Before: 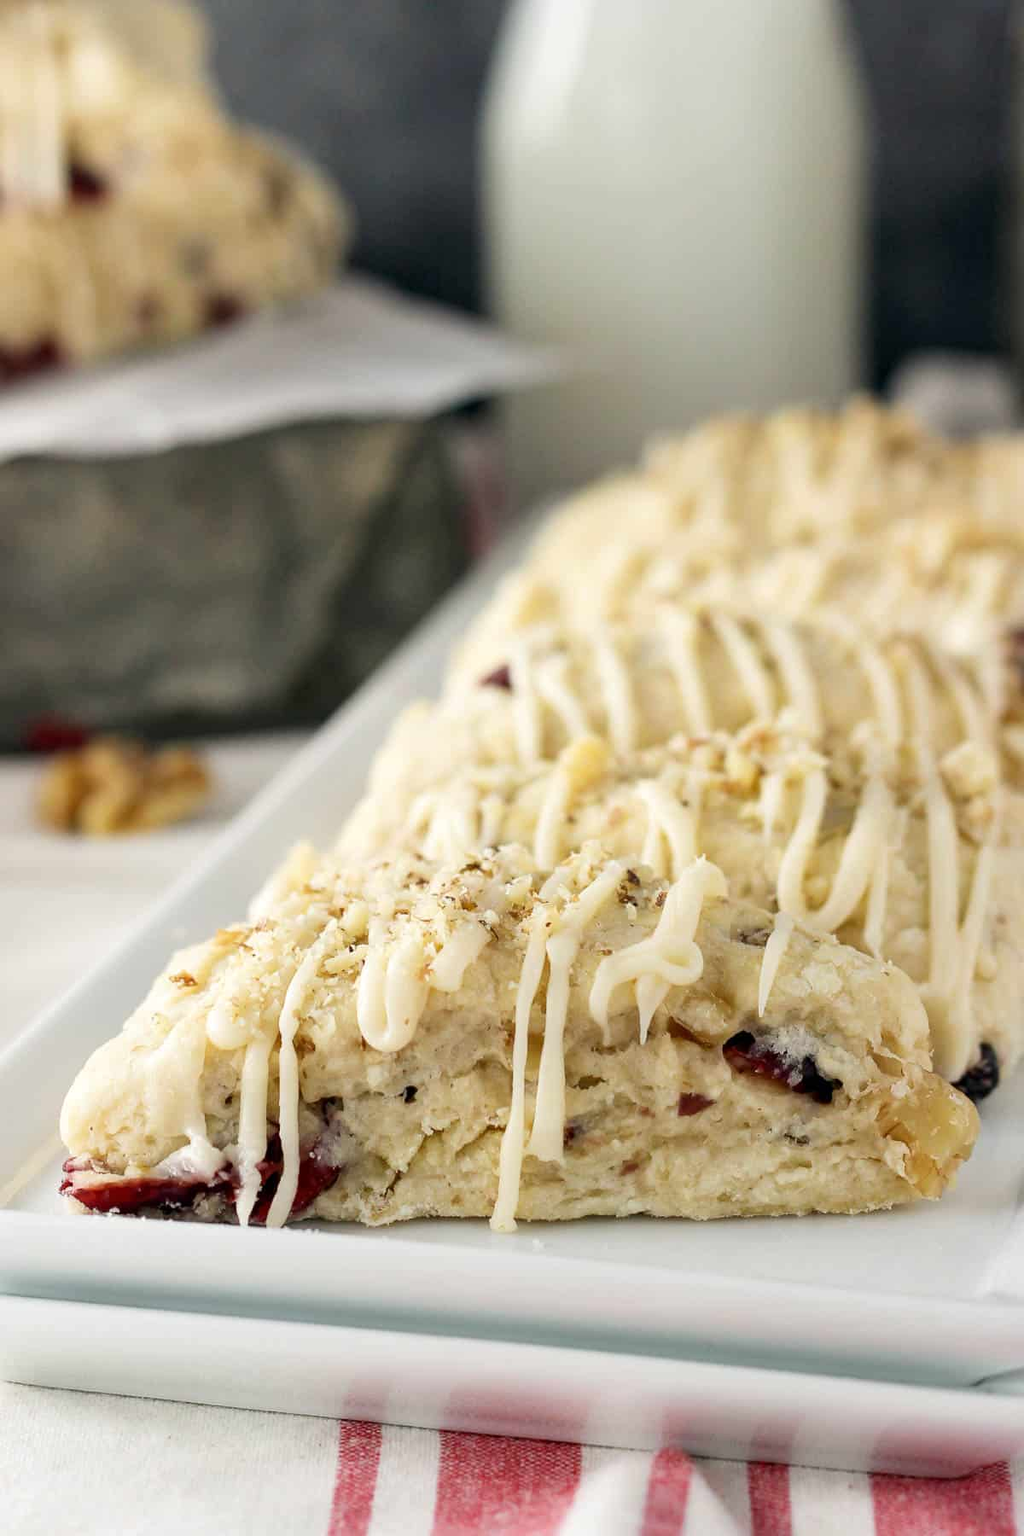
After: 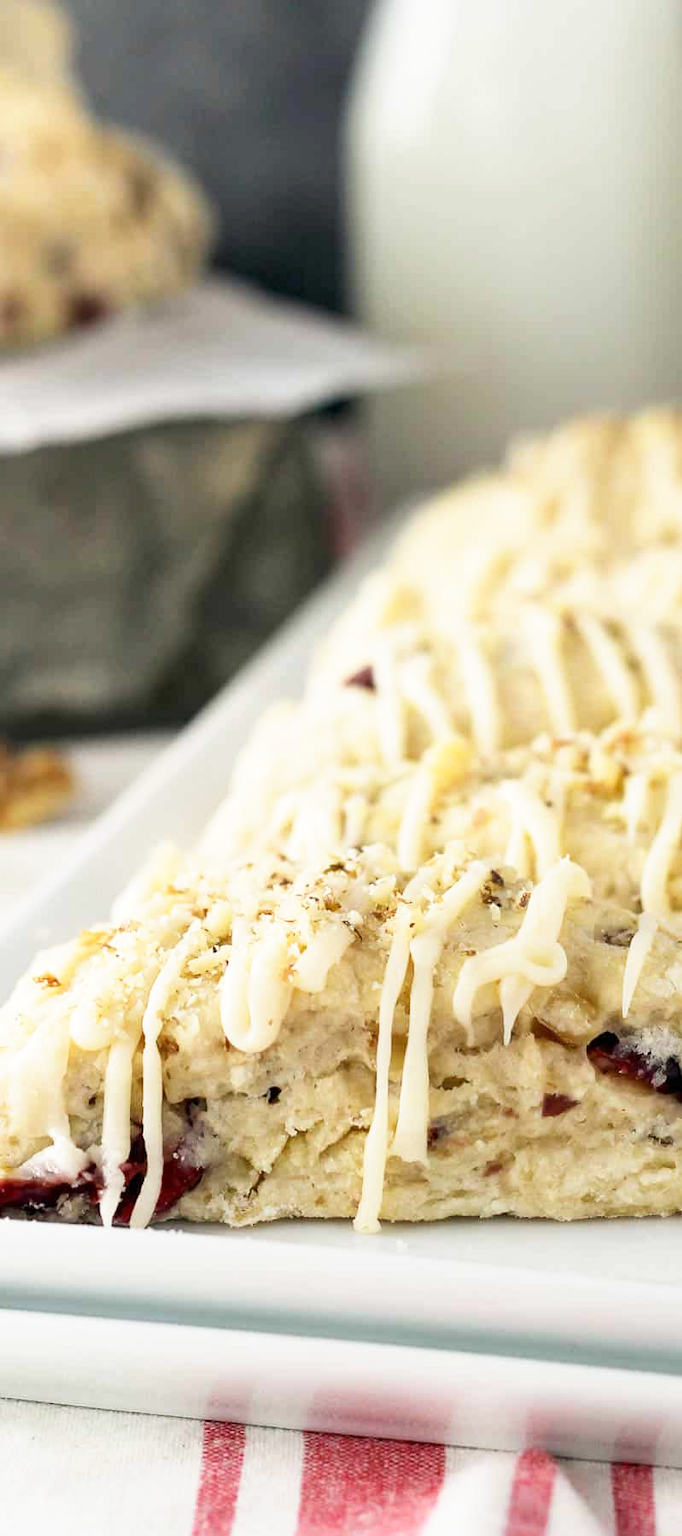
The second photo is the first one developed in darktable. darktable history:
base curve: curves: ch0 [(0, 0) (0.688, 0.865) (1, 1)], preserve colors none
crop and rotate: left 13.409%, right 19.924%
